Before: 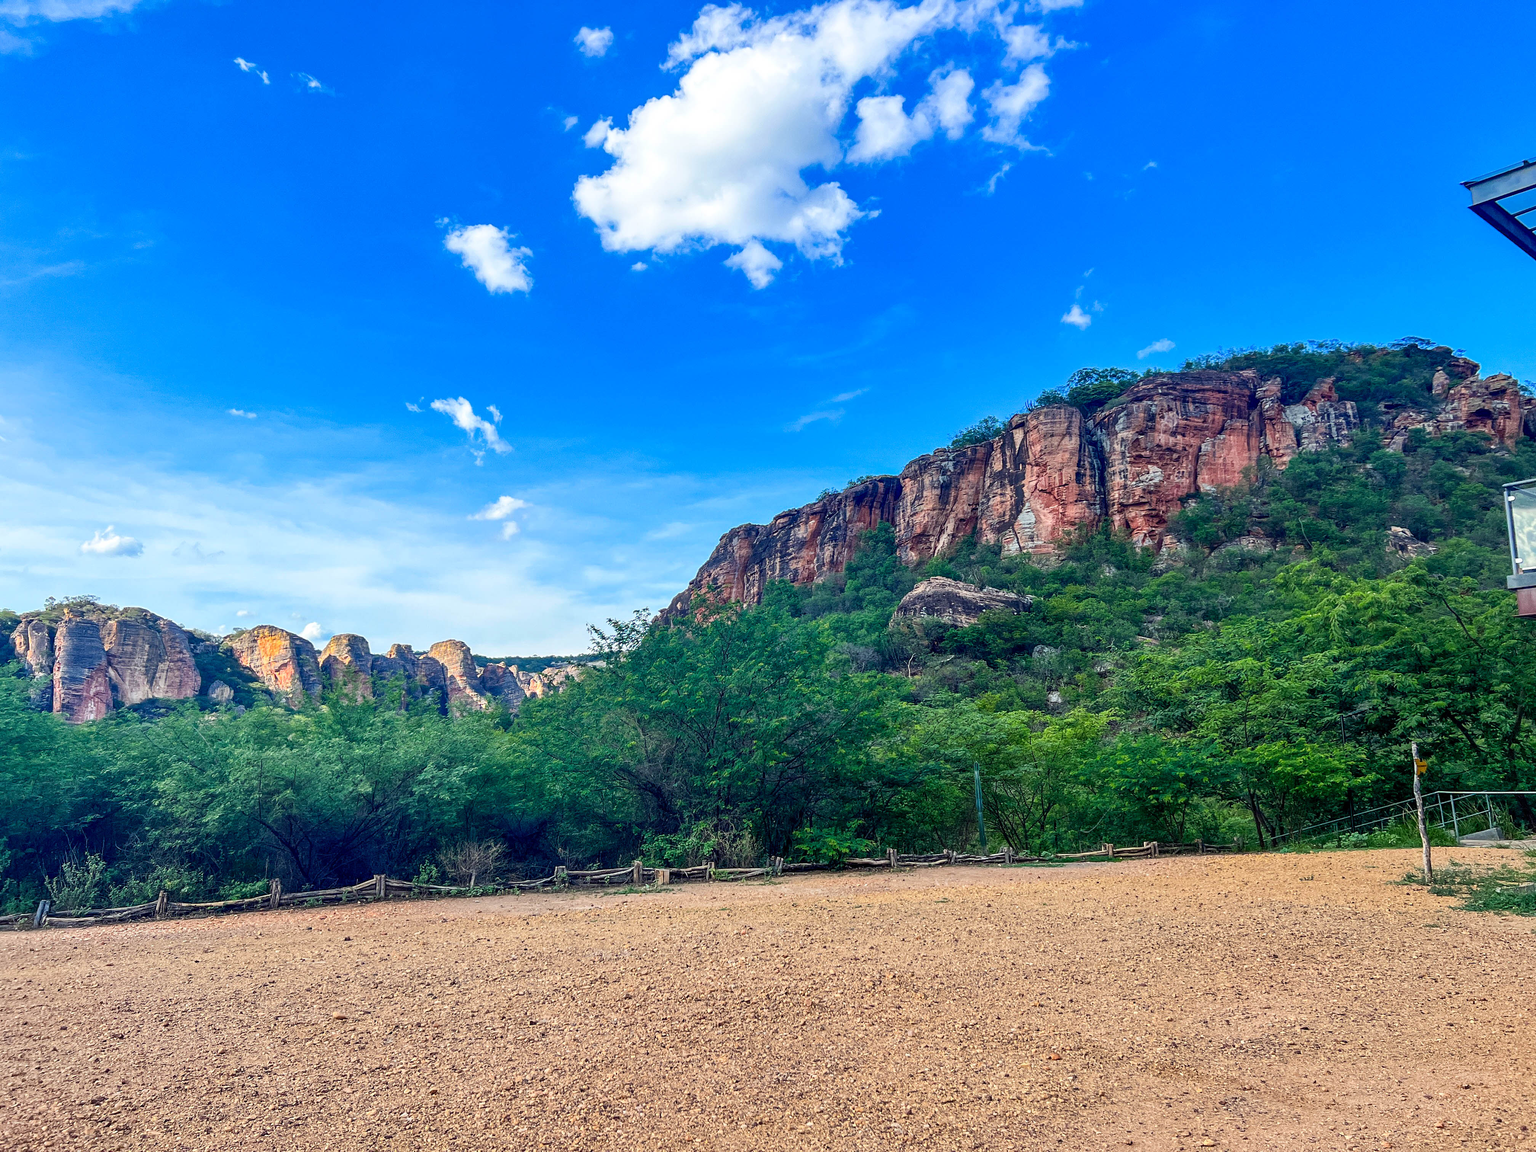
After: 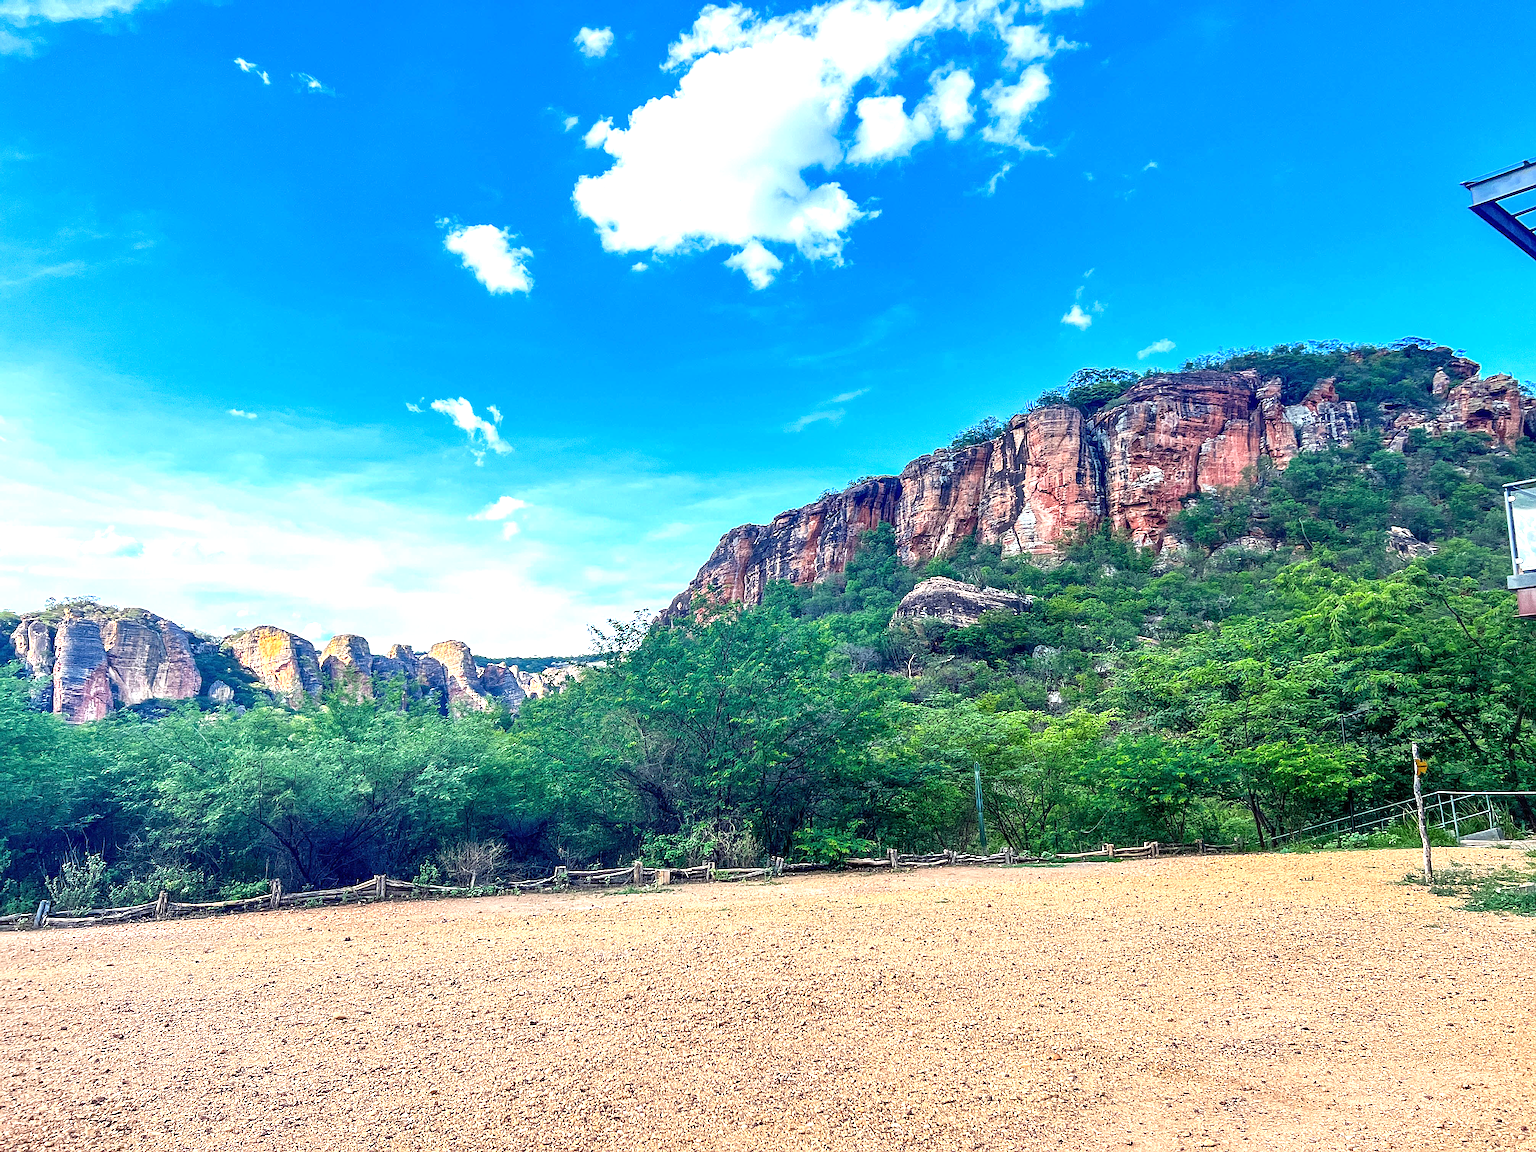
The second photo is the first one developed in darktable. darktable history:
sharpen: on, module defaults
exposure: black level correction 0, exposure 0.877 EV, compensate exposure bias true, compensate highlight preservation false
